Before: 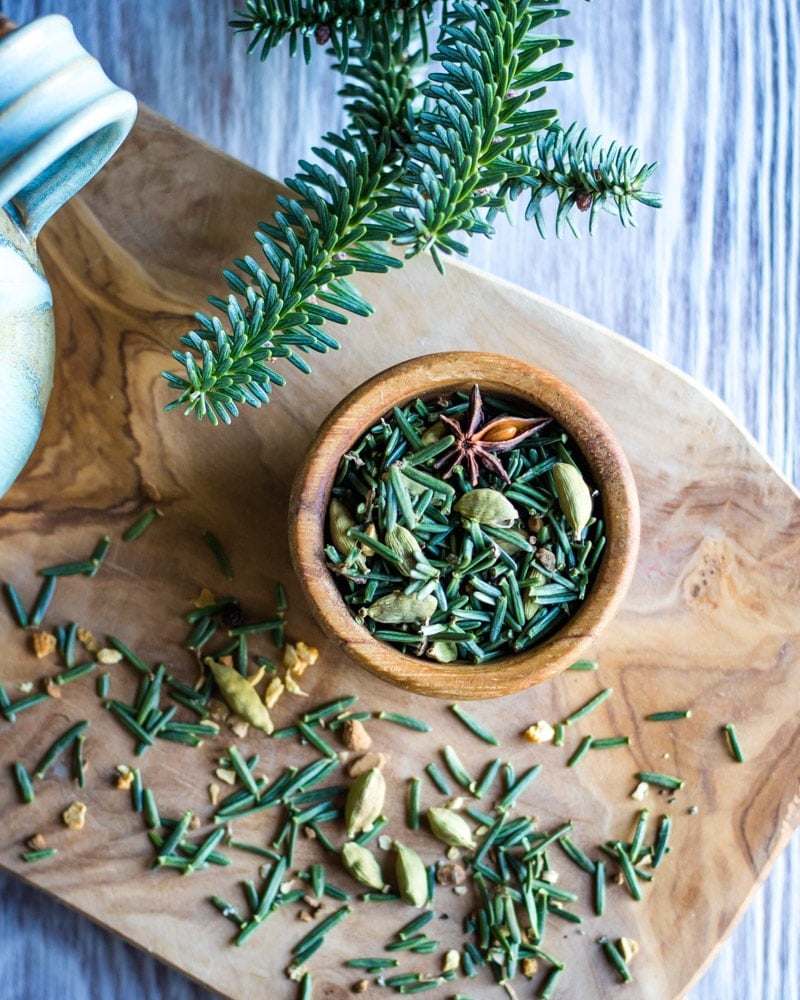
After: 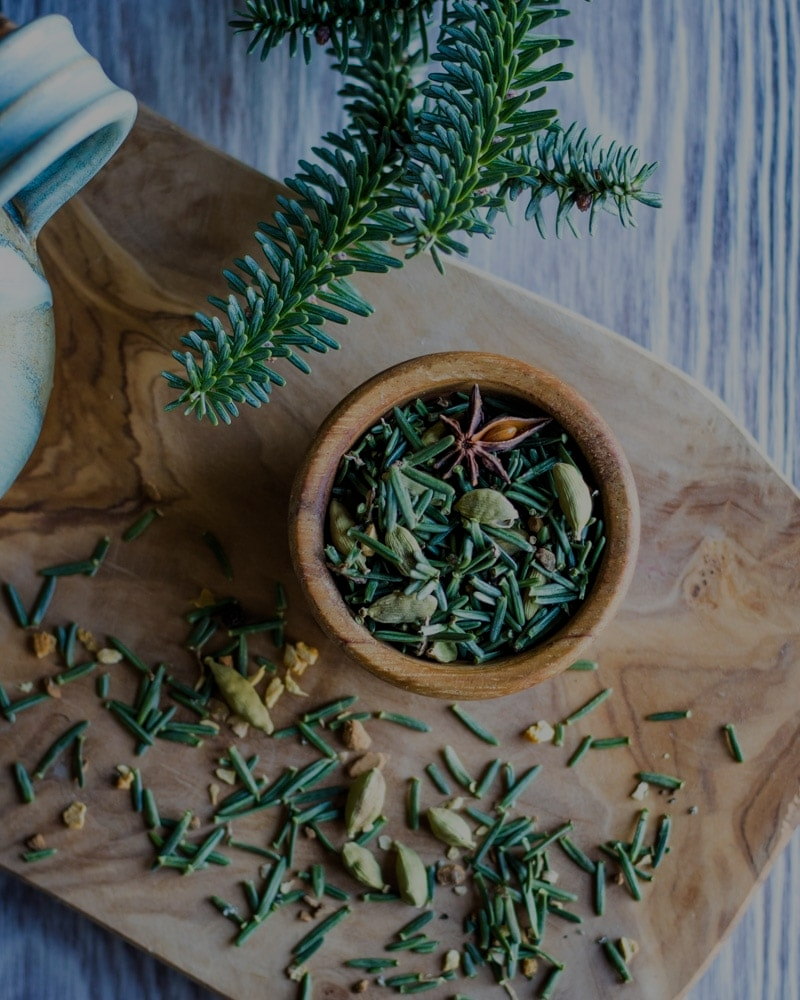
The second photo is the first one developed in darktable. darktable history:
tone equalizer: -8 EV -0.559 EV
exposure: exposure -1.497 EV, compensate highlight preservation false
